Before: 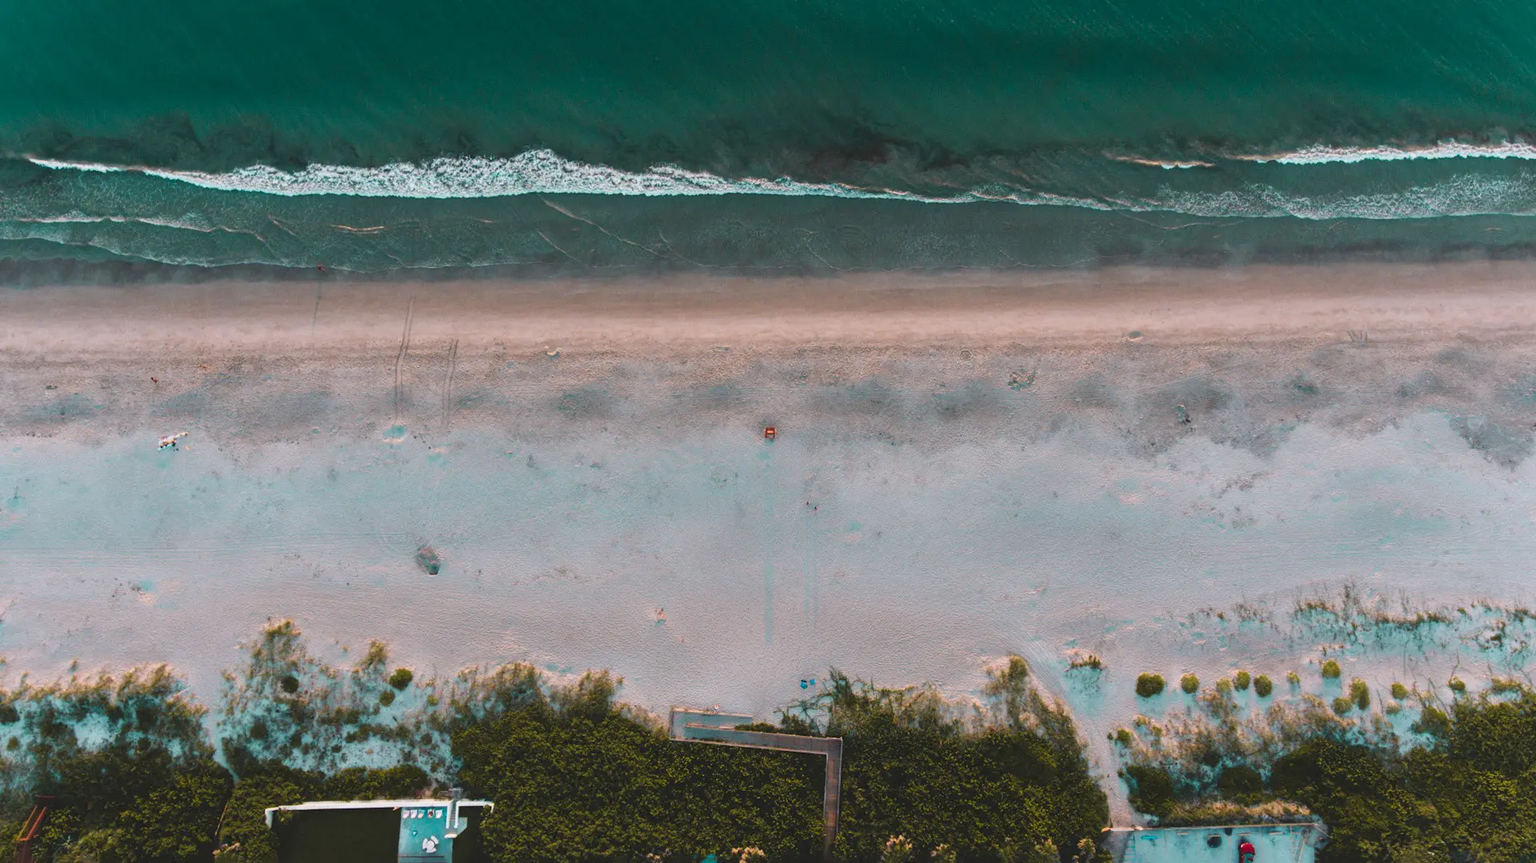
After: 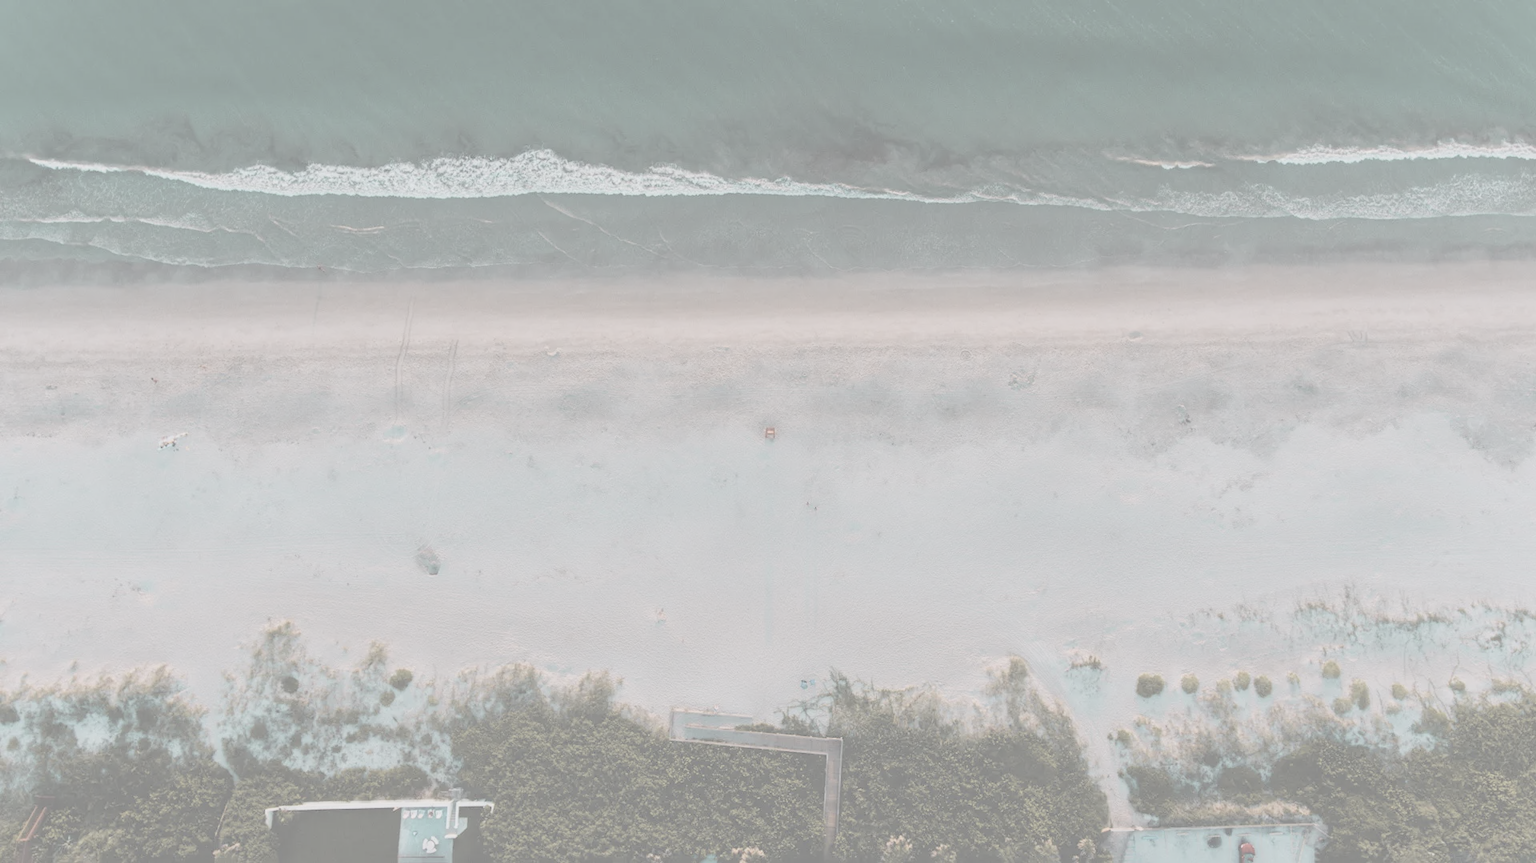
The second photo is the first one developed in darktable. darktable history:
contrast brightness saturation: contrast -0.333, brightness 0.766, saturation -0.771
